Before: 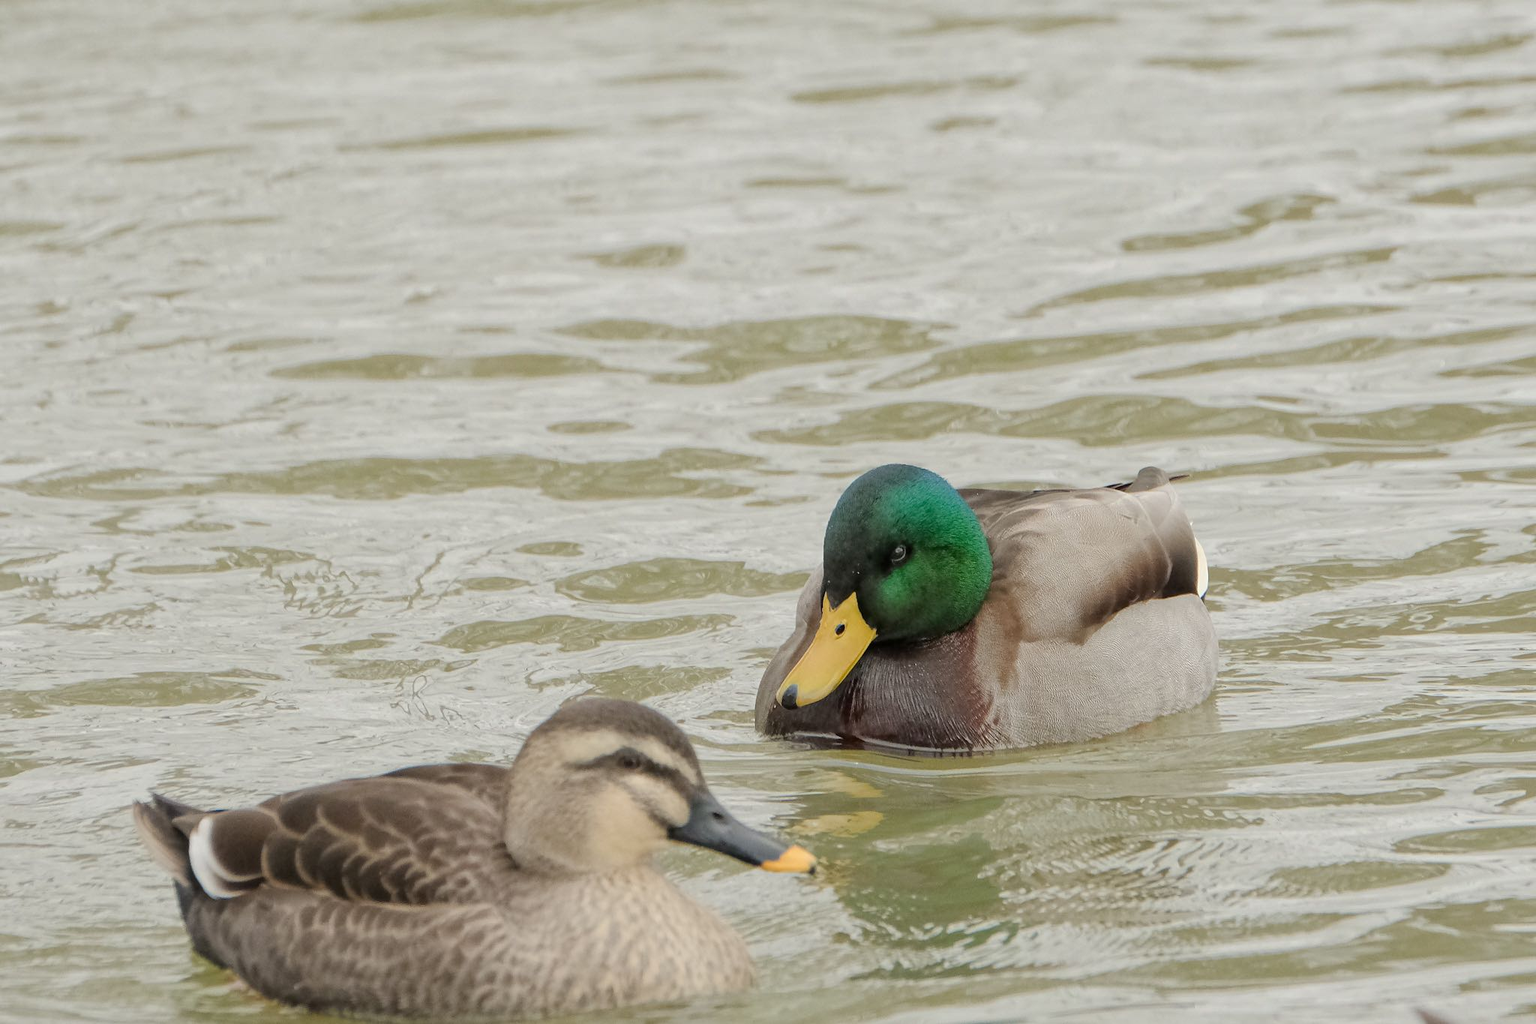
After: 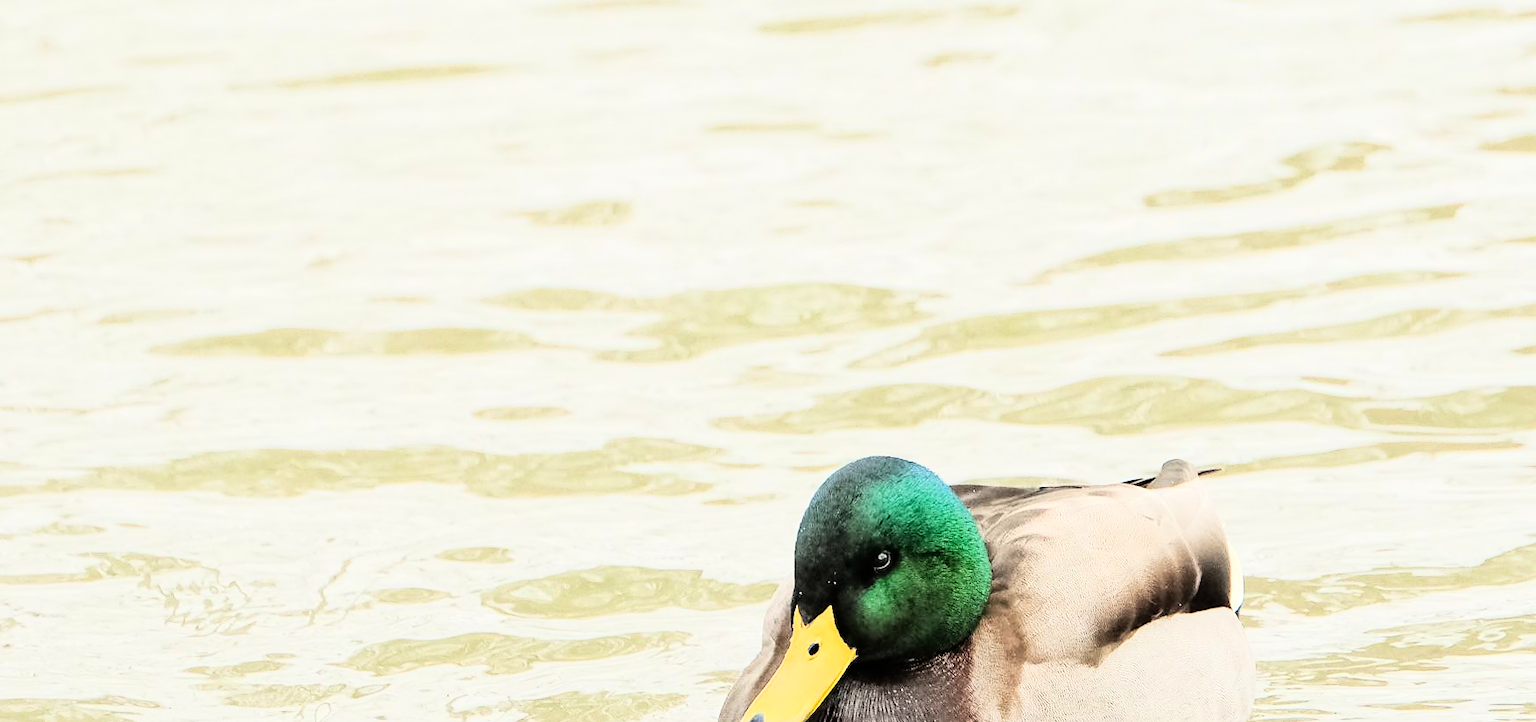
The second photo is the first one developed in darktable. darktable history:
crop and rotate: left 9.345%, top 7.22%, right 4.982%, bottom 32.331%
rgb curve: curves: ch0 [(0, 0) (0.21, 0.15) (0.24, 0.21) (0.5, 0.75) (0.75, 0.96) (0.89, 0.99) (1, 1)]; ch1 [(0, 0.02) (0.21, 0.13) (0.25, 0.2) (0.5, 0.67) (0.75, 0.9) (0.89, 0.97) (1, 1)]; ch2 [(0, 0.02) (0.21, 0.13) (0.25, 0.2) (0.5, 0.67) (0.75, 0.9) (0.89, 0.97) (1, 1)], compensate middle gray true
sharpen: amount 0.2
